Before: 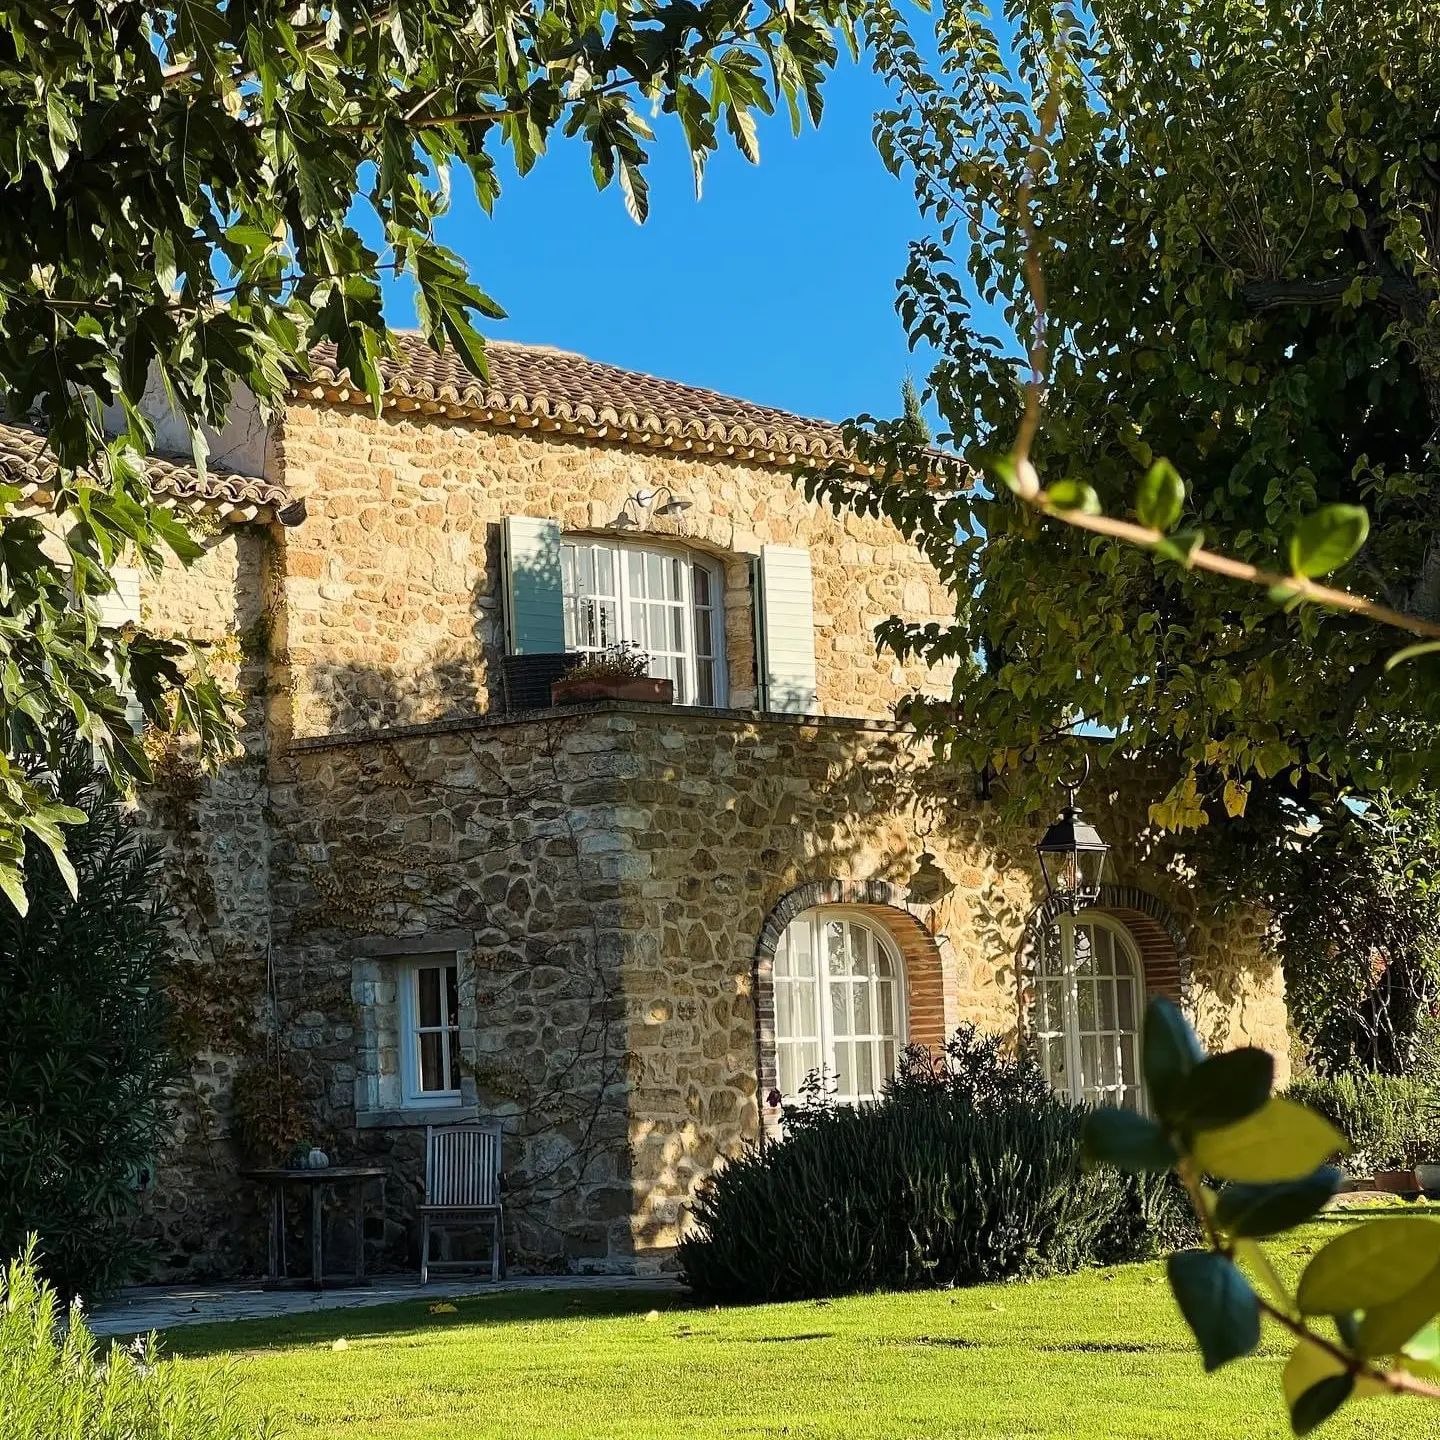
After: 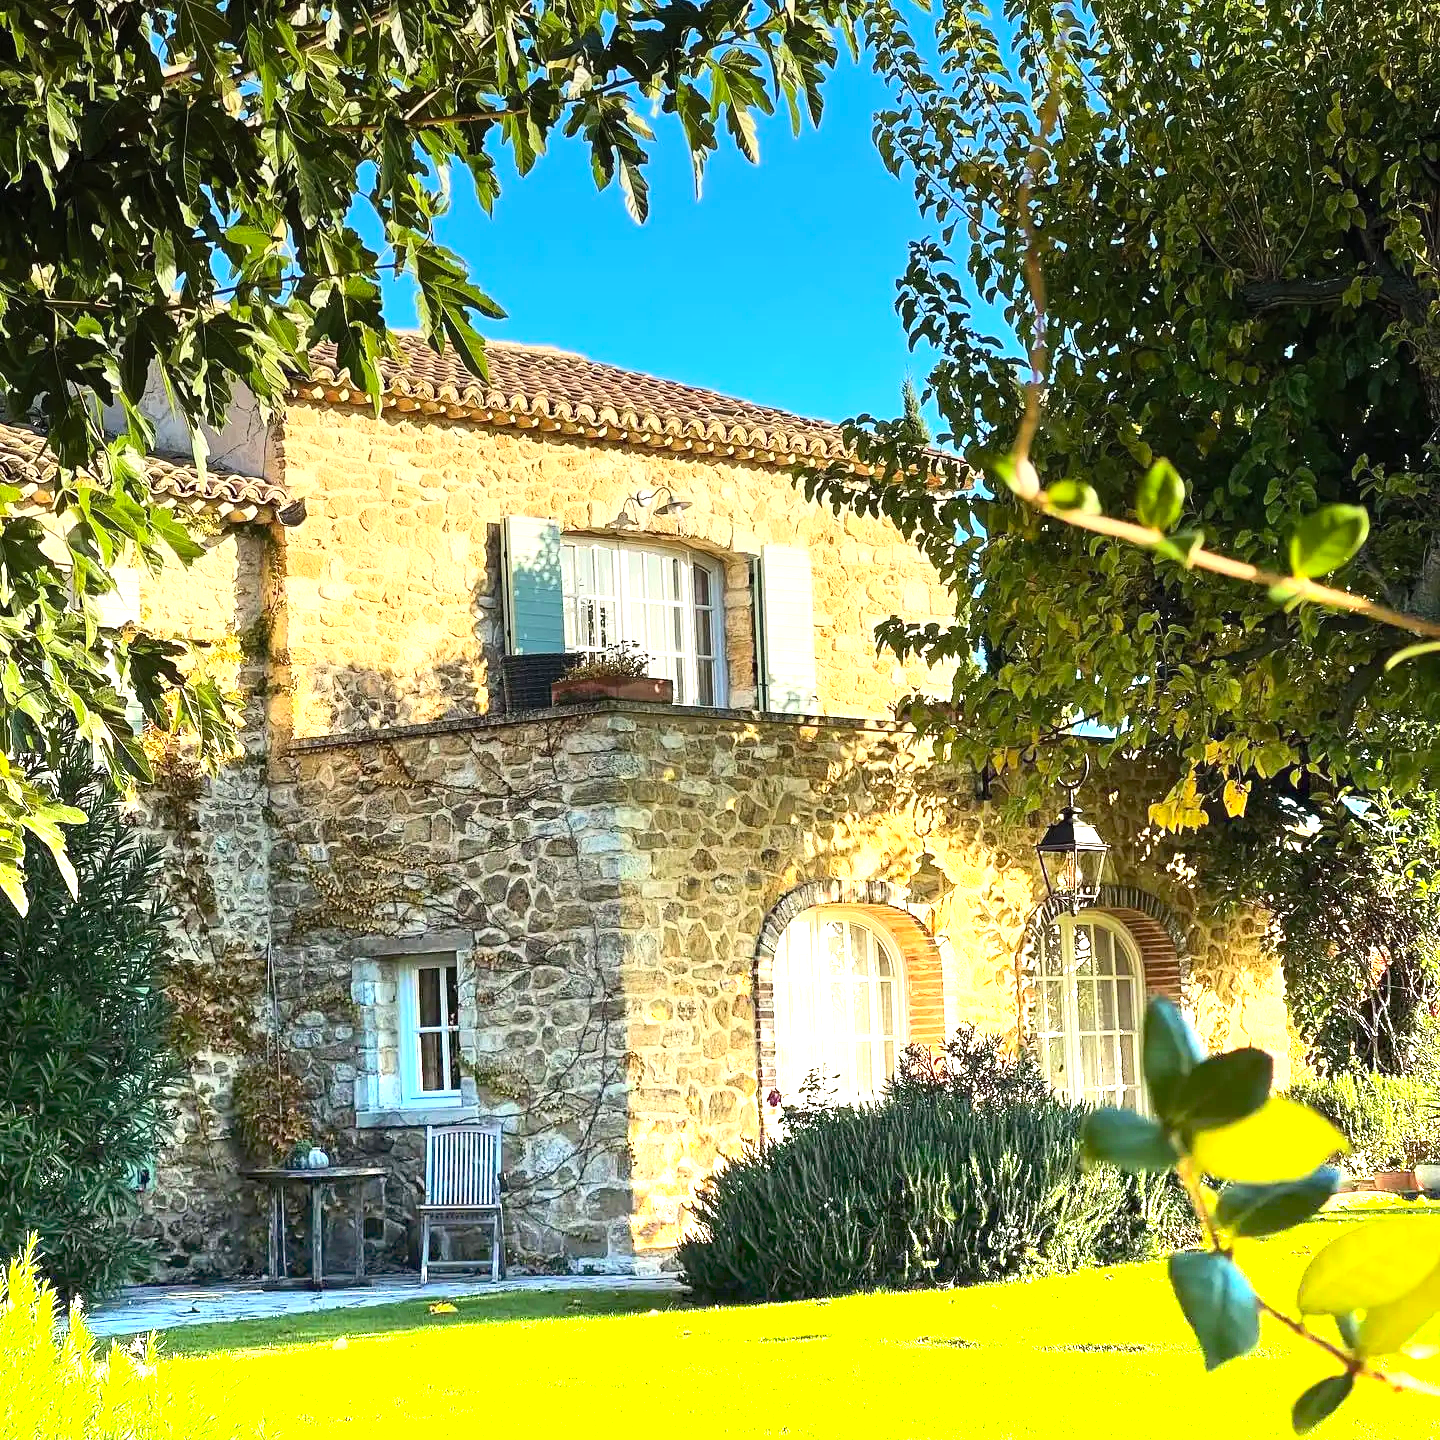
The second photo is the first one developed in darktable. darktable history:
contrast brightness saturation: contrast 0.2, brightness 0.16, saturation 0.22
graduated density: density -3.9 EV
